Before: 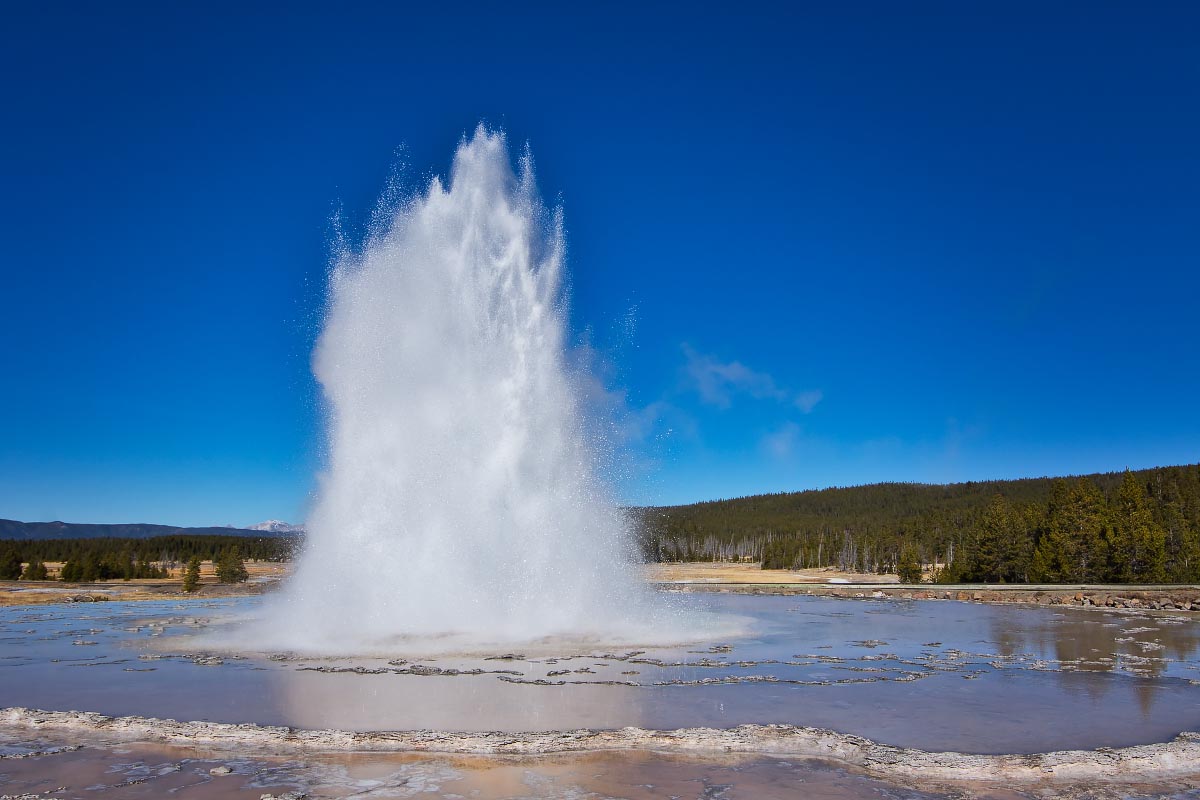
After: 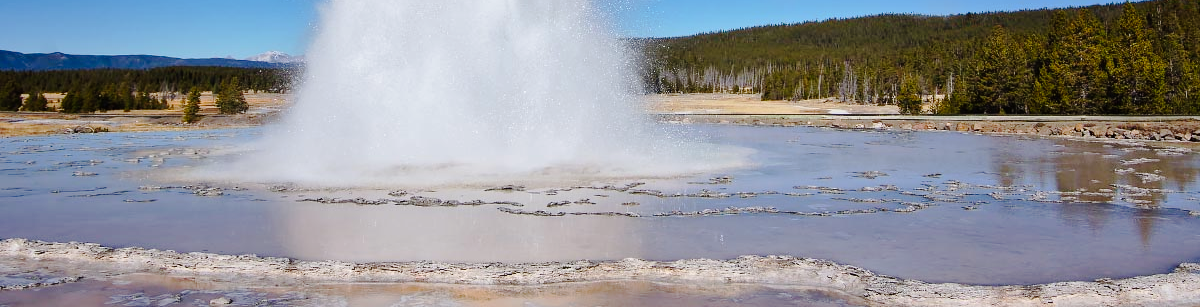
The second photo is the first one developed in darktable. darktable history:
crop and rotate: top 58.793%, bottom 2.728%
tone curve: curves: ch0 [(0, 0) (0.003, 0.002) (0.011, 0.008) (0.025, 0.016) (0.044, 0.026) (0.069, 0.04) (0.1, 0.061) (0.136, 0.104) (0.177, 0.15) (0.224, 0.22) (0.277, 0.307) (0.335, 0.399) (0.399, 0.492) (0.468, 0.575) (0.543, 0.638) (0.623, 0.701) (0.709, 0.778) (0.801, 0.85) (0.898, 0.934) (1, 1)], preserve colors none
